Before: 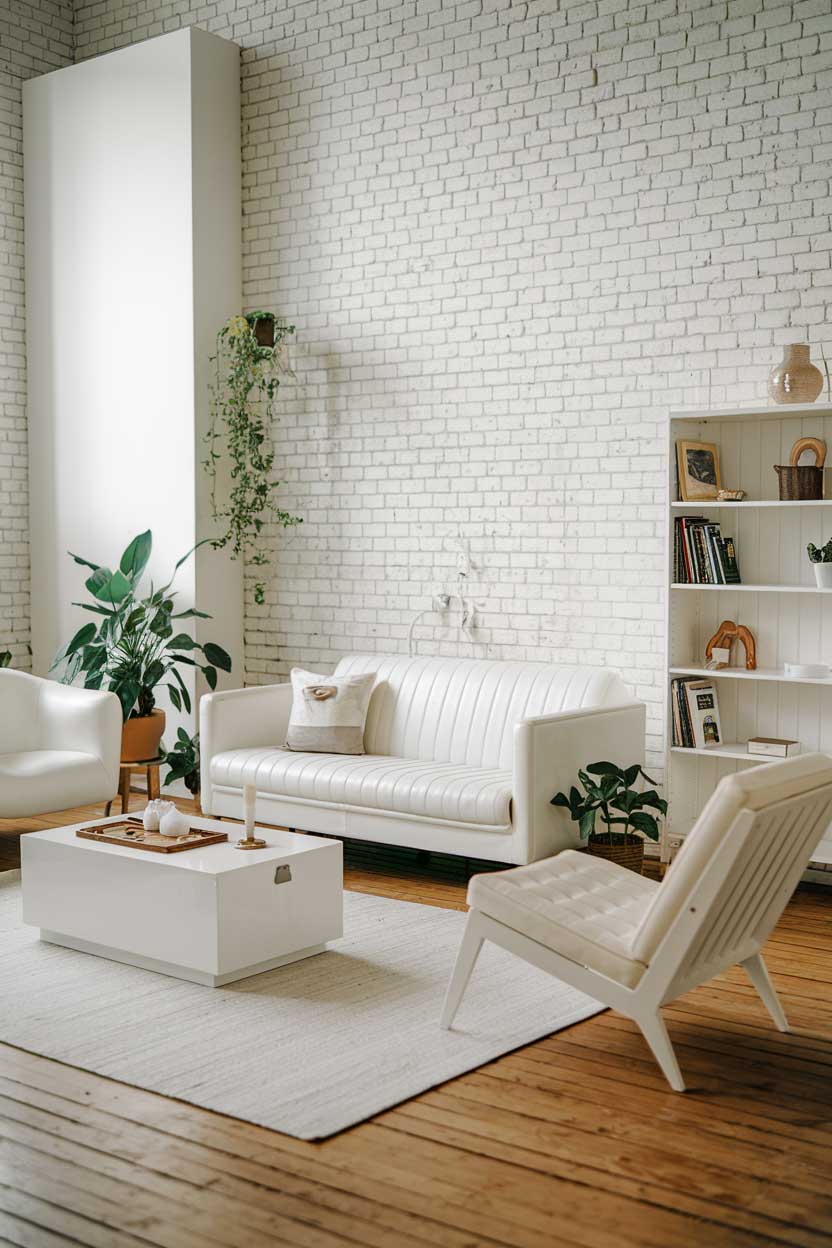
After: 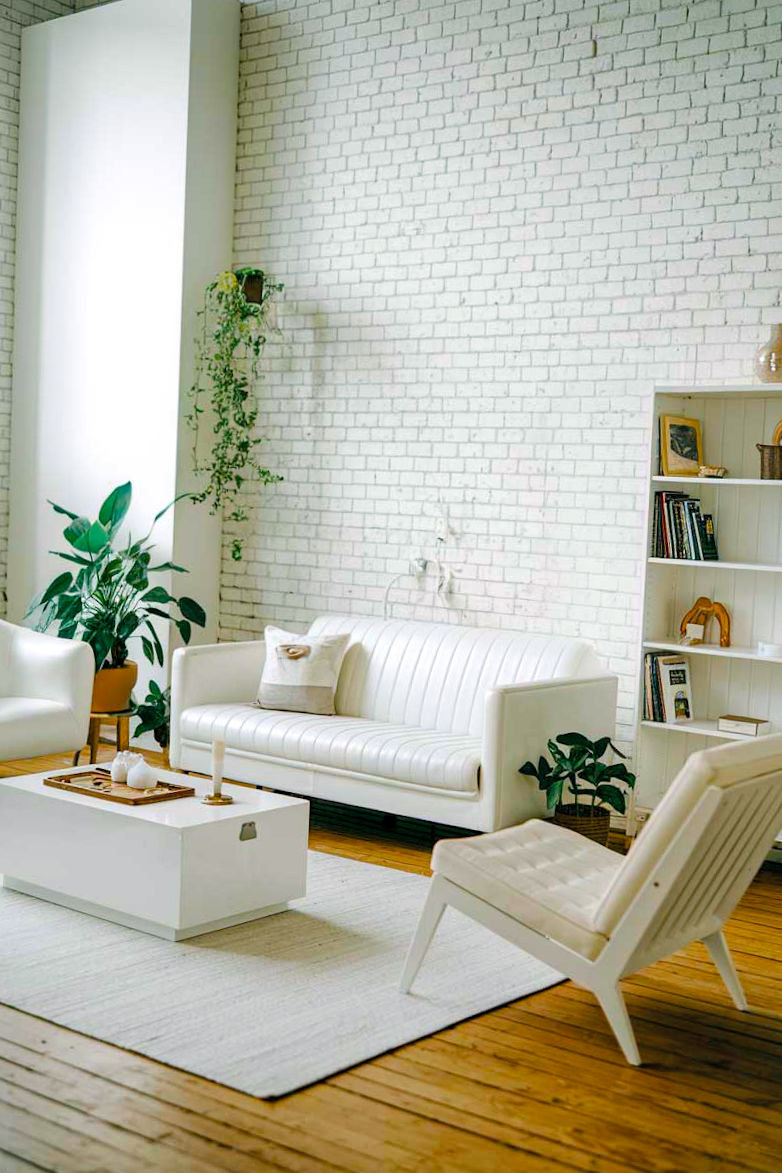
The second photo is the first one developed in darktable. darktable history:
crop and rotate: angle -2.46°
color balance rgb: power › luminance -7.622%, power › chroma 1.12%, power › hue 216.1°, perceptual saturation grading › global saturation 36.18%, perceptual saturation grading › shadows 34.586%, global vibrance 20%
contrast brightness saturation: contrast 0.053, brightness 0.07, saturation 0.005
exposure: black level correction 0.001, exposure 0.14 EV, compensate highlight preservation false
